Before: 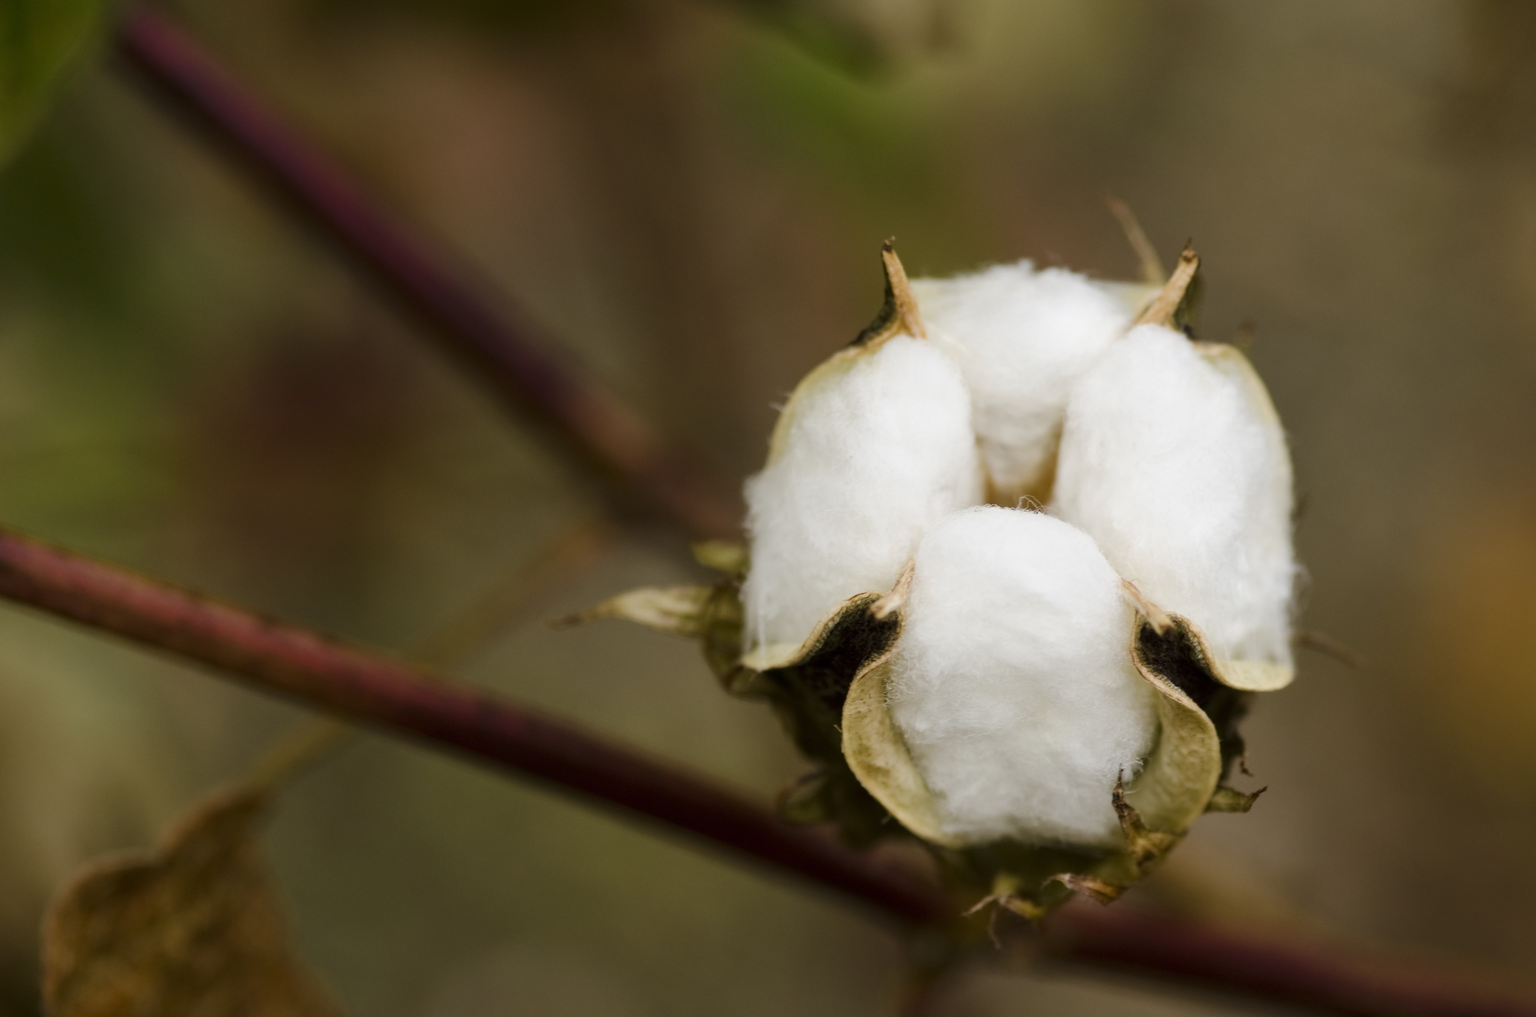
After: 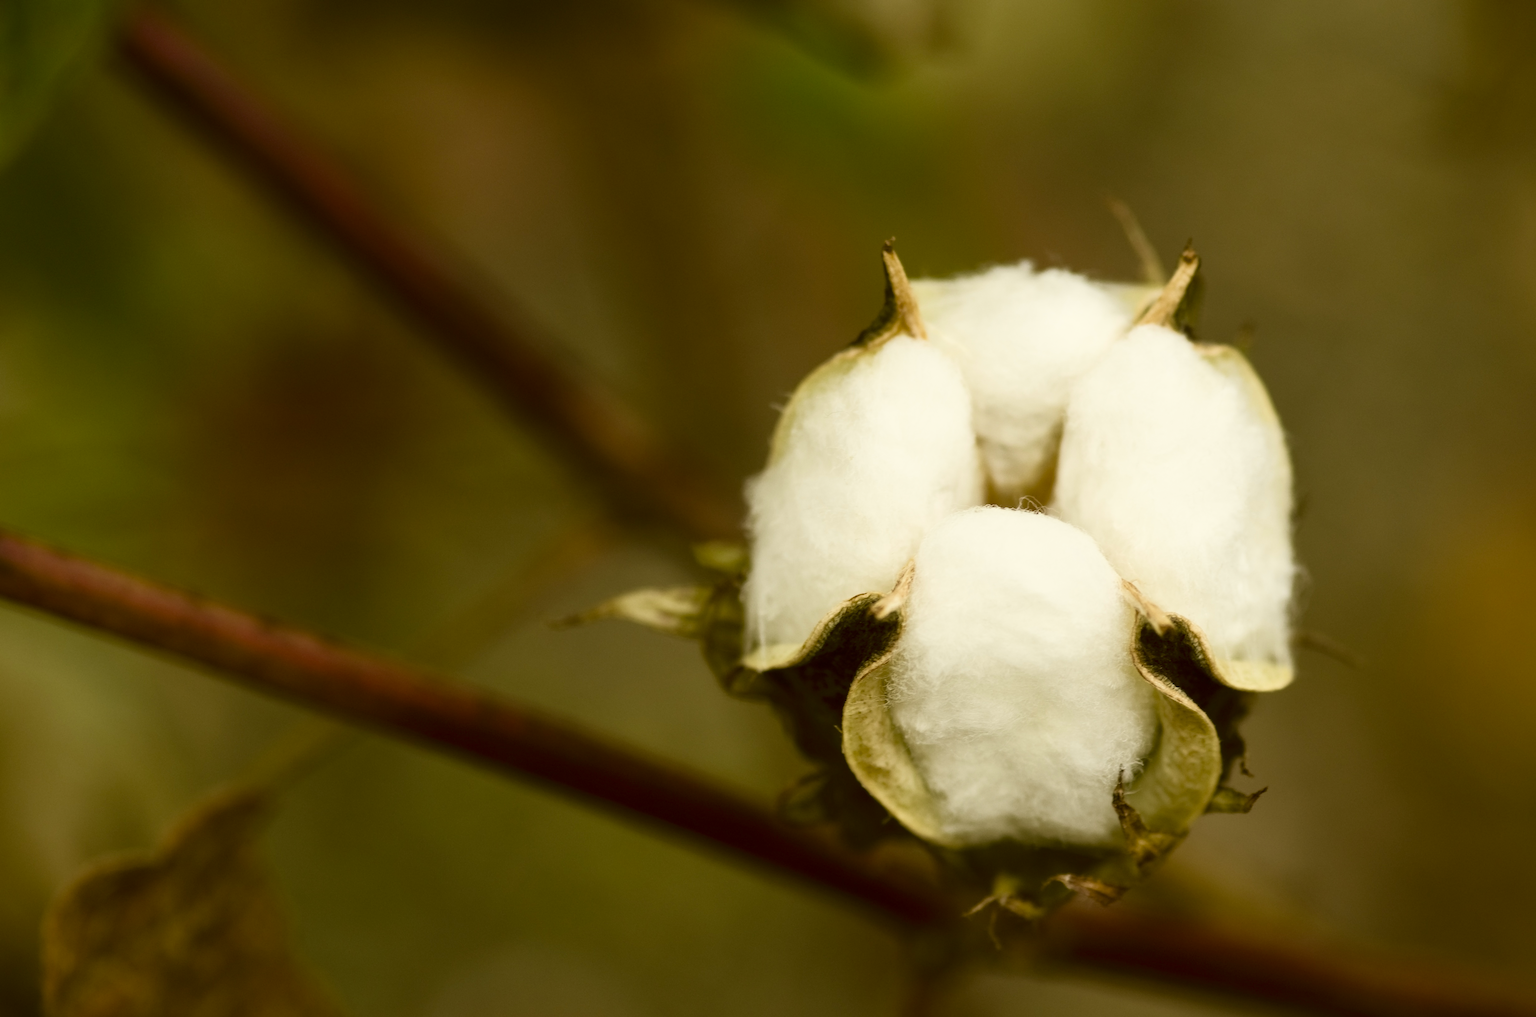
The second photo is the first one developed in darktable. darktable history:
color correction: highlights a* -1.31, highlights b* 10.02, shadows a* 0.32, shadows b* 19
velvia: strength 17.09%
base curve: curves: ch0 [(0, 0) (0.257, 0.25) (0.482, 0.586) (0.757, 0.871) (1, 1)]
